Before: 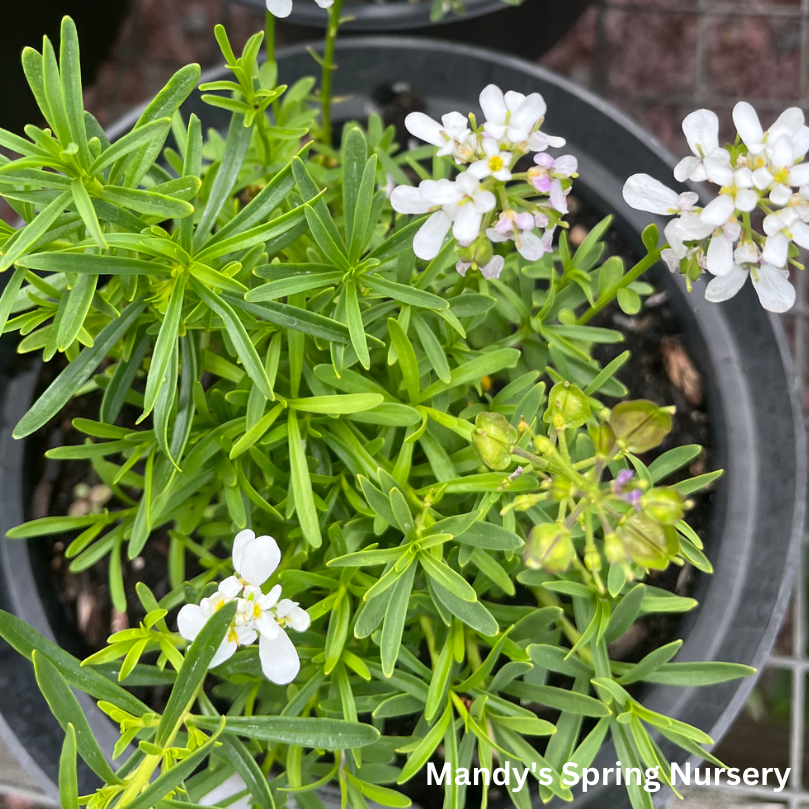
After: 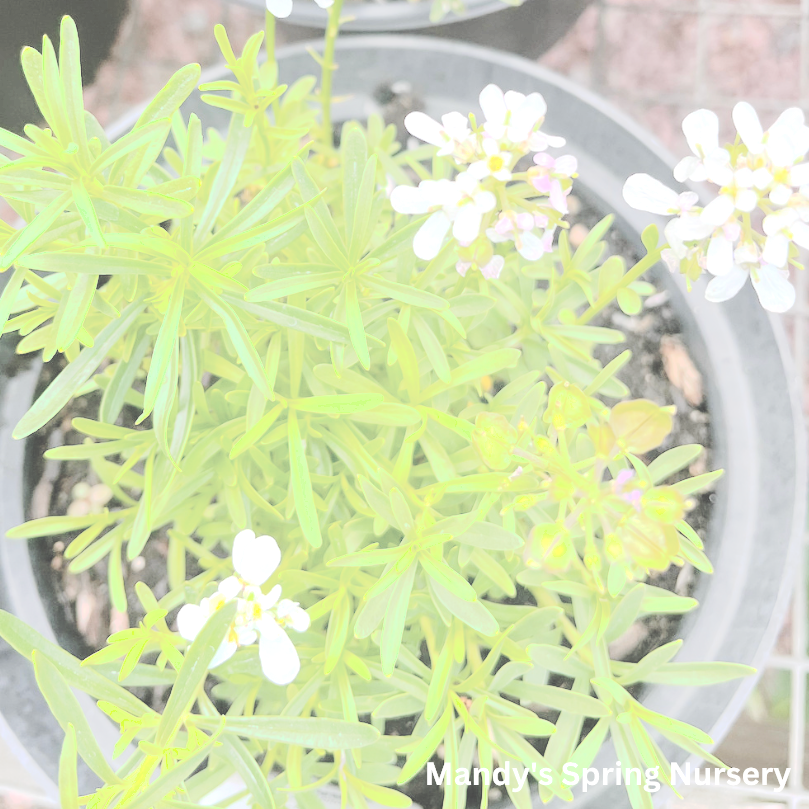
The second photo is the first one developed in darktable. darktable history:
tone curve: curves: ch0 [(0, 0) (0.003, 0.272) (0.011, 0.275) (0.025, 0.275) (0.044, 0.278) (0.069, 0.282) (0.1, 0.284) (0.136, 0.287) (0.177, 0.294) (0.224, 0.314) (0.277, 0.347) (0.335, 0.403) (0.399, 0.473) (0.468, 0.552) (0.543, 0.622) (0.623, 0.69) (0.709, 0.756) (0.801, 0.818) (0.898, 0.865) (1, 1)], preserve colors none
shadows and highlights: shadows 0, highlights 40
levels: levels [0, 0.476, 0.951]
contrast brightness saturation: brightness 1
